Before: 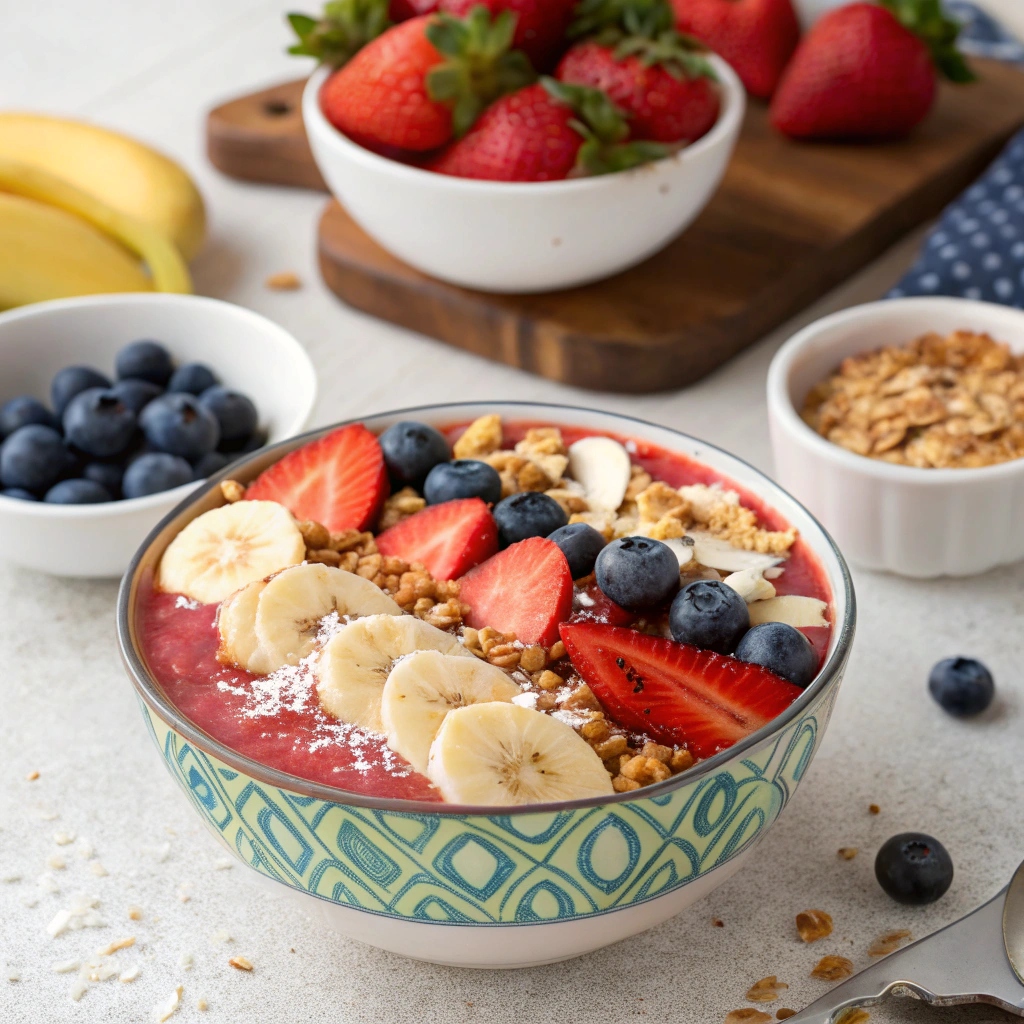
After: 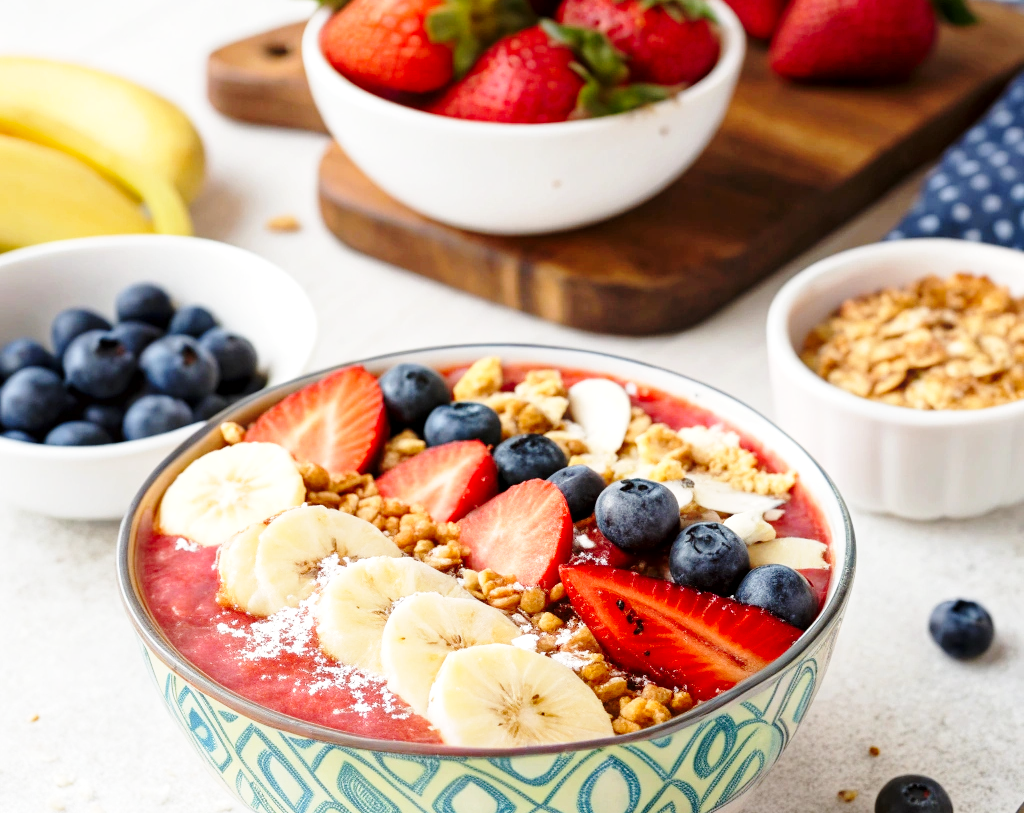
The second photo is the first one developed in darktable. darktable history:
crop and rotate: top 5.667%, bottom 14.937%
base curve: curves: ch0 [(0, 0) (0.028, 0.03) (0.121, 0.232) (0.46, 0.748) (0.859, 0.968) (1, 1)], preserve colors none
local contrast: highlights 100%, shadows 100%, detail 120%, midtone range 0.2
